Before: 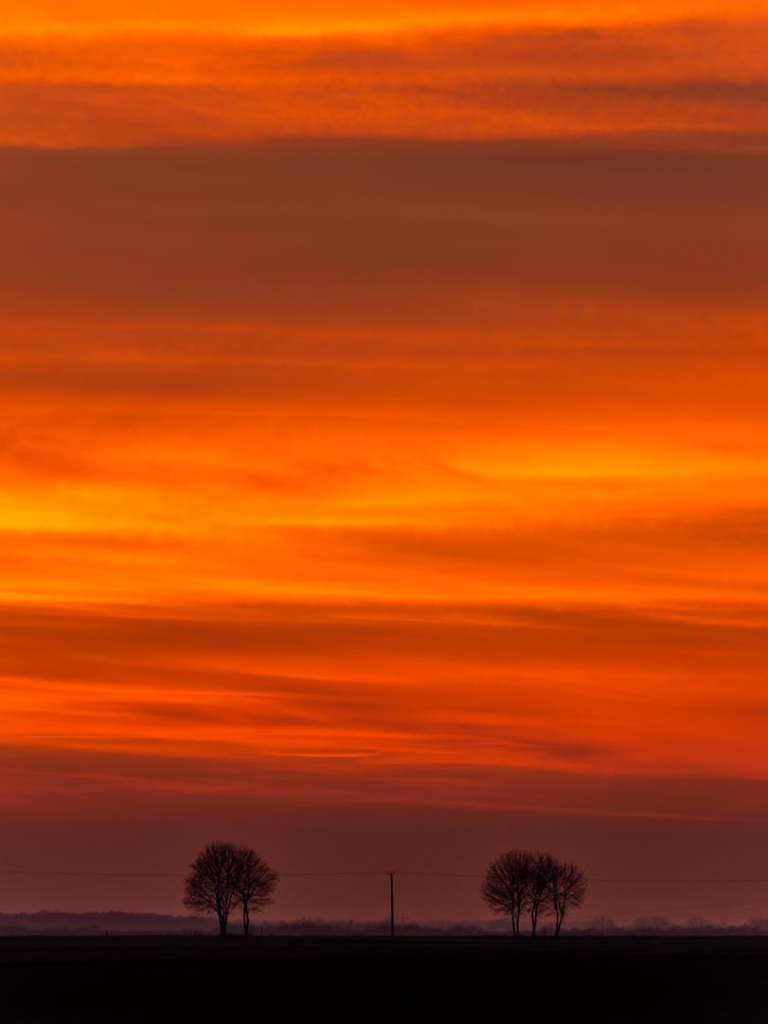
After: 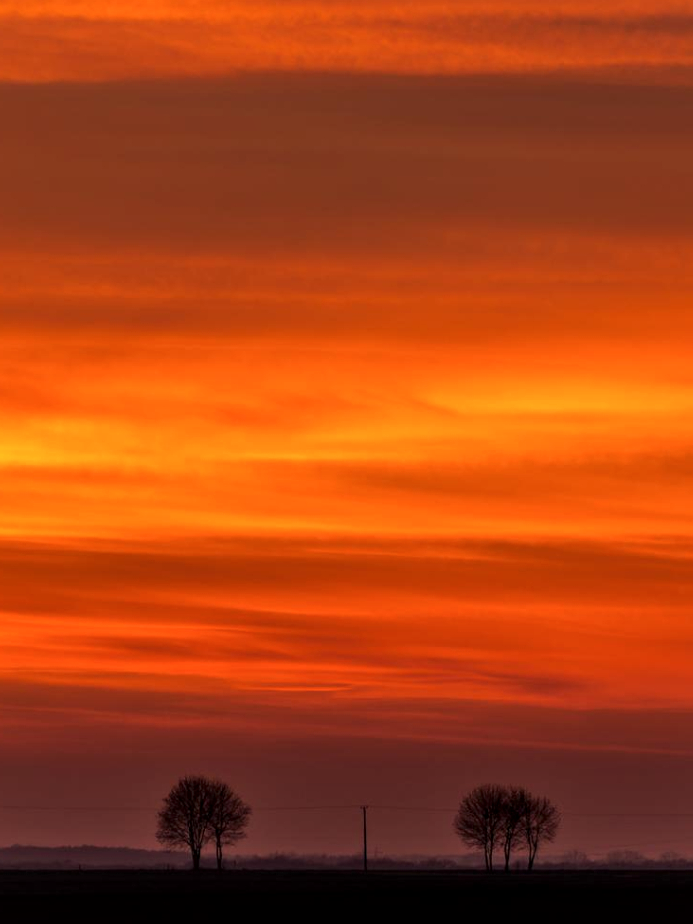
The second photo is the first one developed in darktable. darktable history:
local contrast: on, module defaults
crop: left 3.633%, top 6.464%, right 6.063%, bottom 3.23%
exposure: black level correction -0.001, exposure 0.079 EV, compensate exposure bias true, compensate highlight preservation false
